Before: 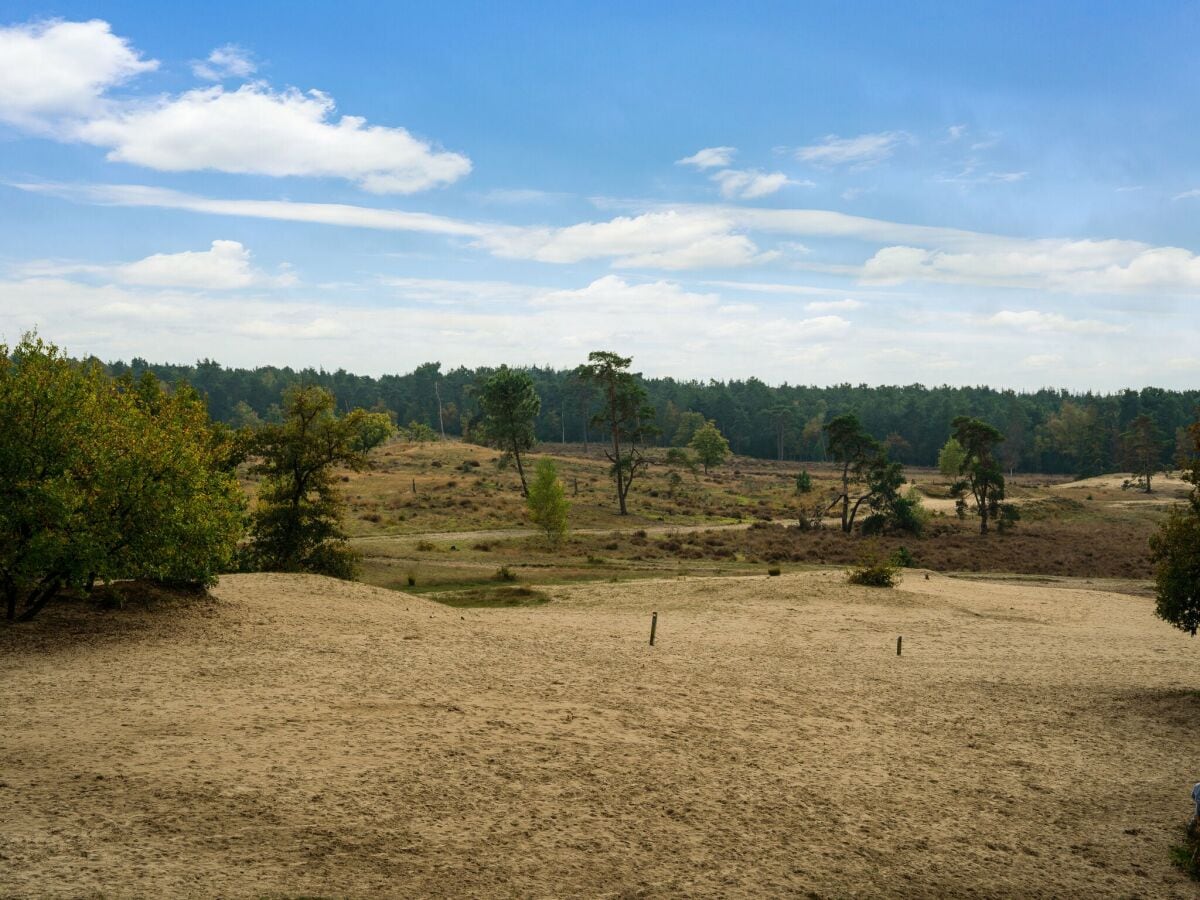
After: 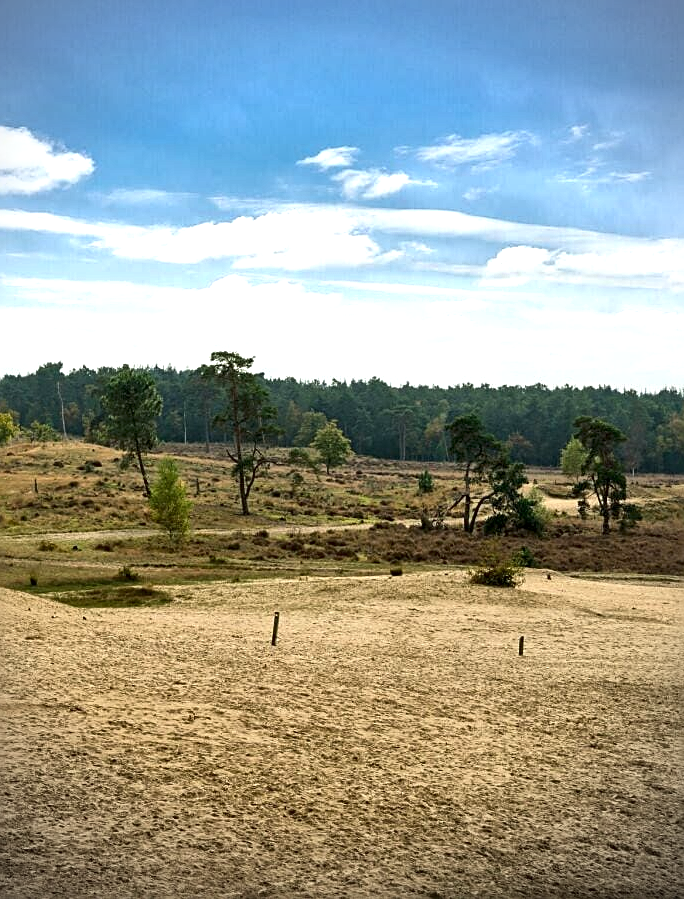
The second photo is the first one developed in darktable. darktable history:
local contrast: mode bilateral grid, contrast 25, coarseness 47, detail 152%, midtone range 0.2
exposure: black level correction 0.001, exposure 0.499 EV, compensate highlight preservation false
sharpen: on, module defaults
crop: left 31.554%, top 0.019%, right 11.43%
shadows and highlights: radius 131.3, soften with gaussian
vignetting: unbound false
